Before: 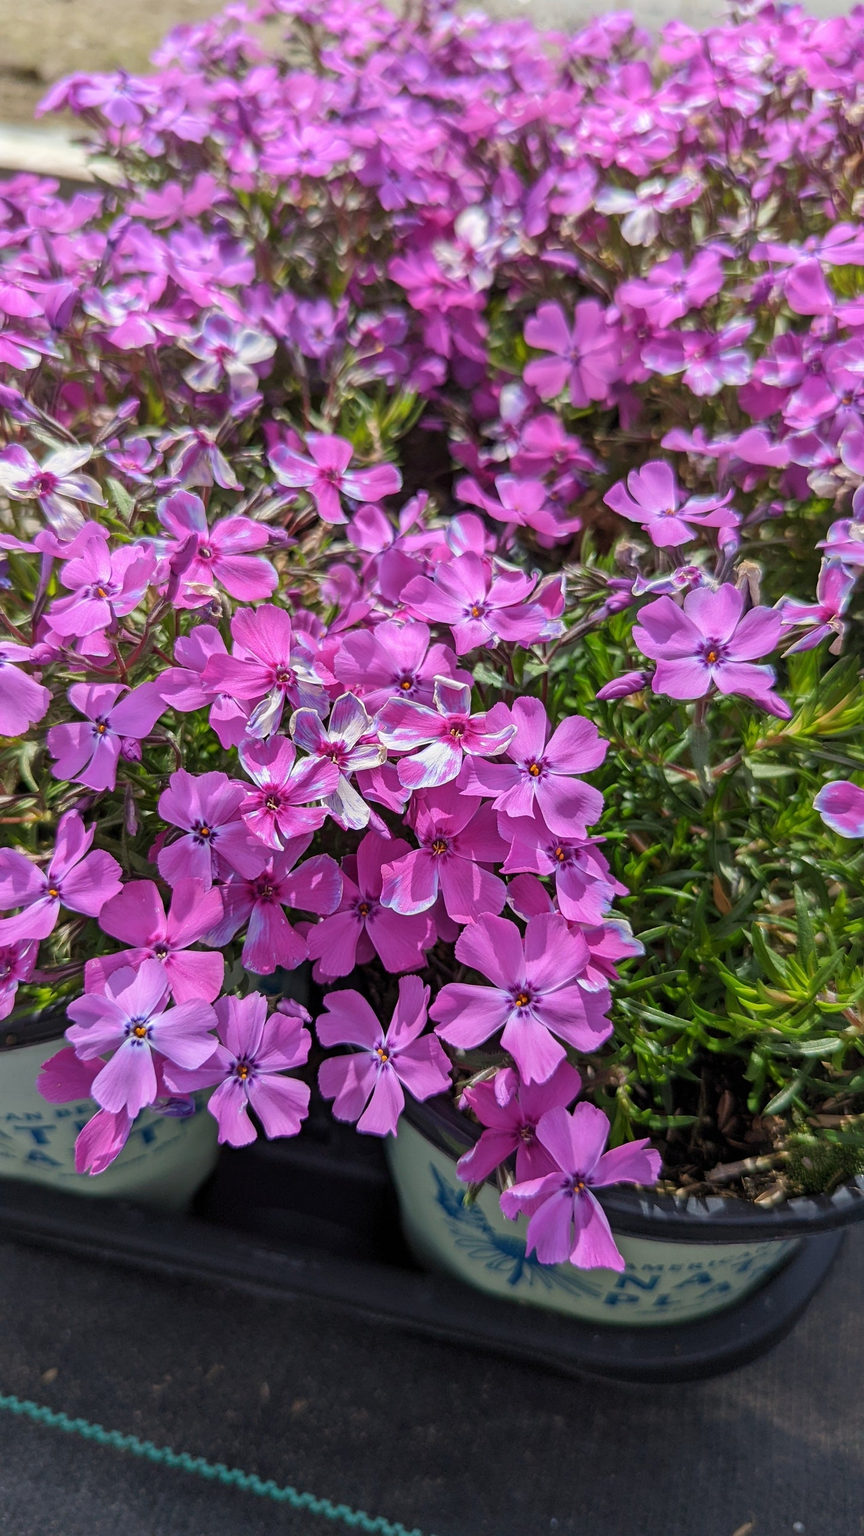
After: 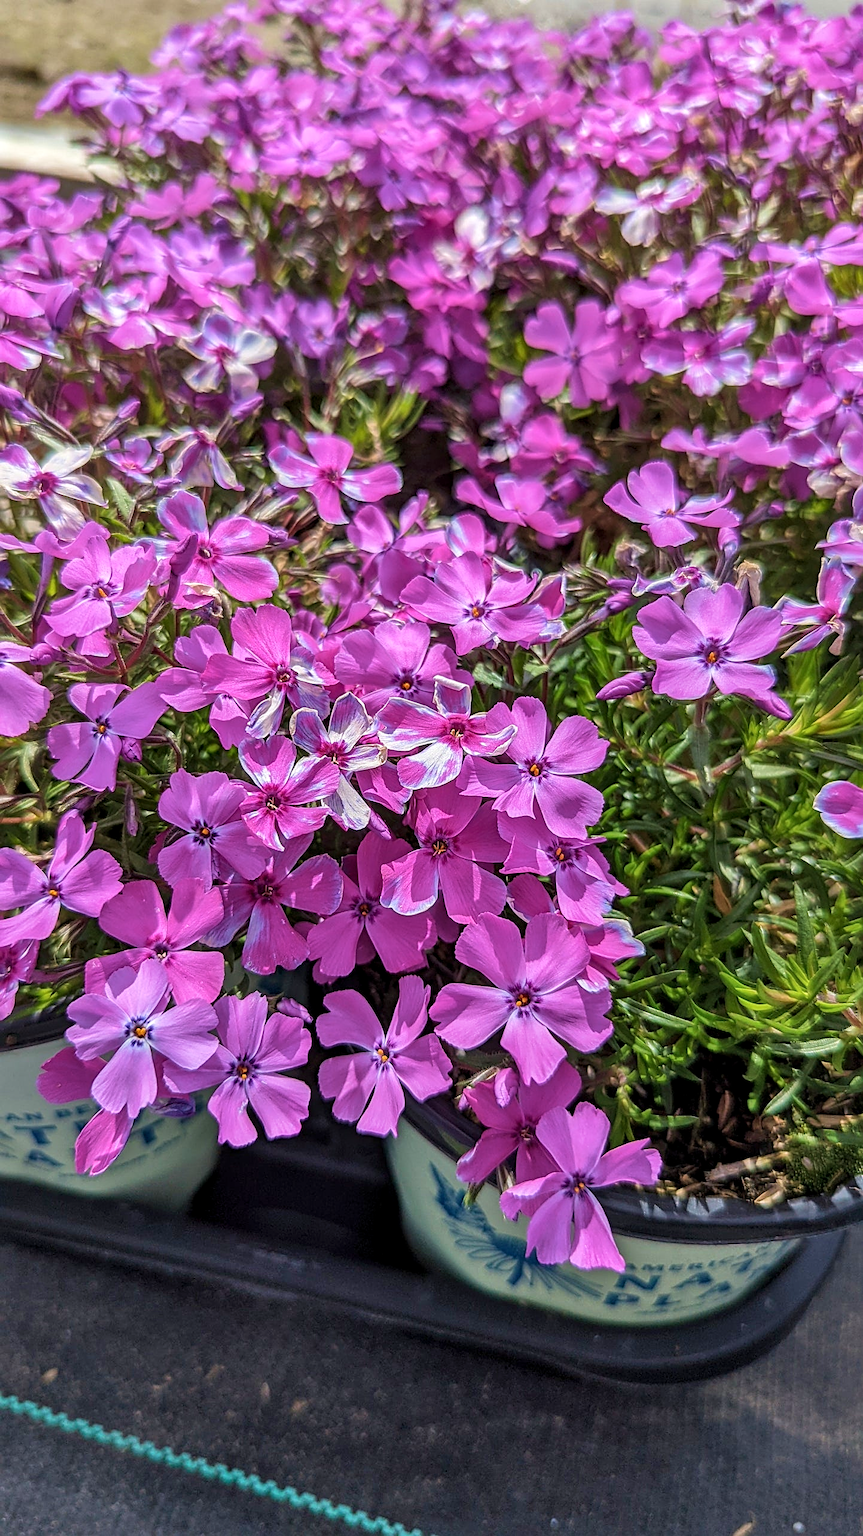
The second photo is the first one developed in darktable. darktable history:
local contrast: on, module defaults
velvia: on, module defaults
shadows and highlights: low approximation 0.01, soften with gaussian
sharpen: on, module defaults
color balance: mode lift, gamma, gain (sRGB)
